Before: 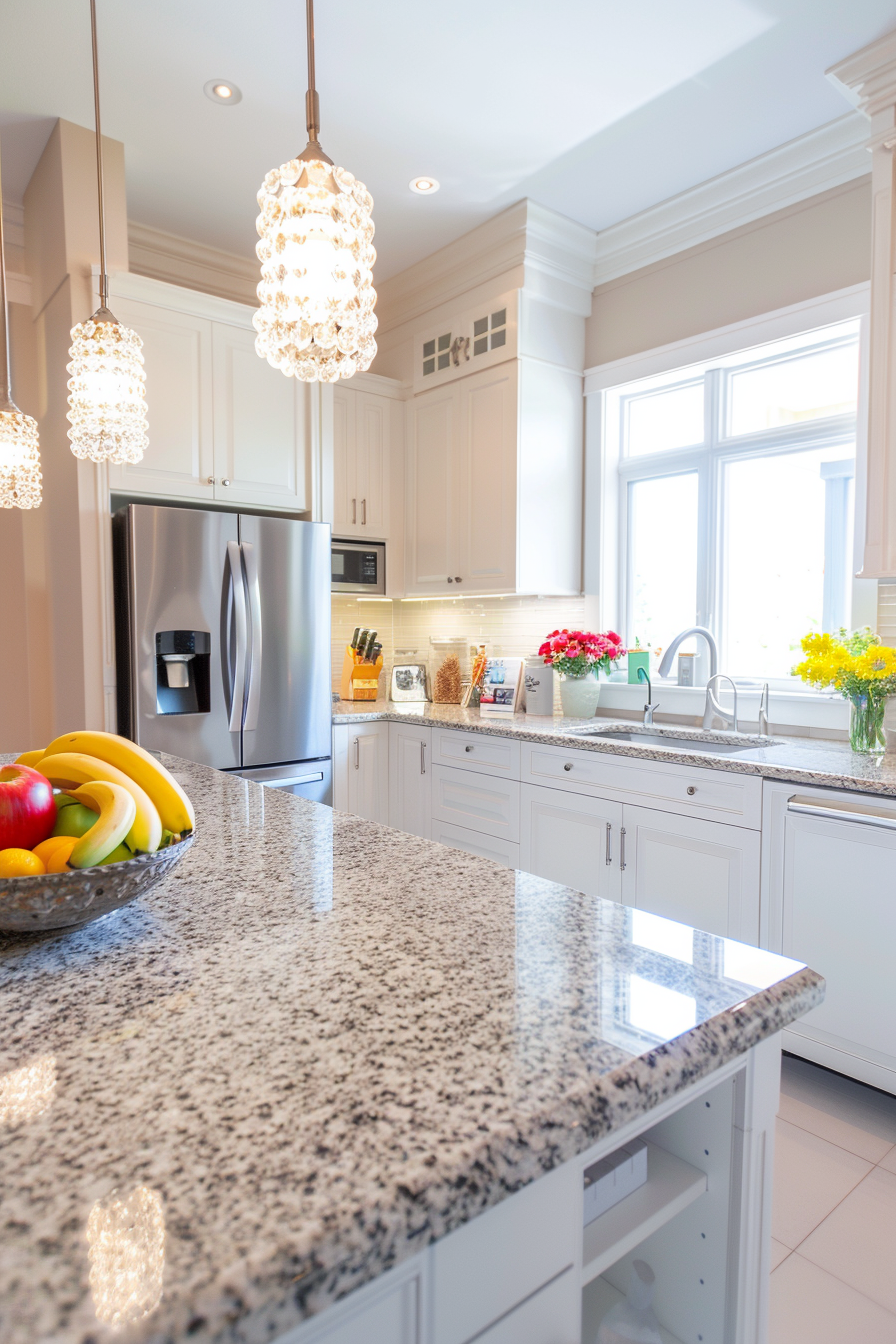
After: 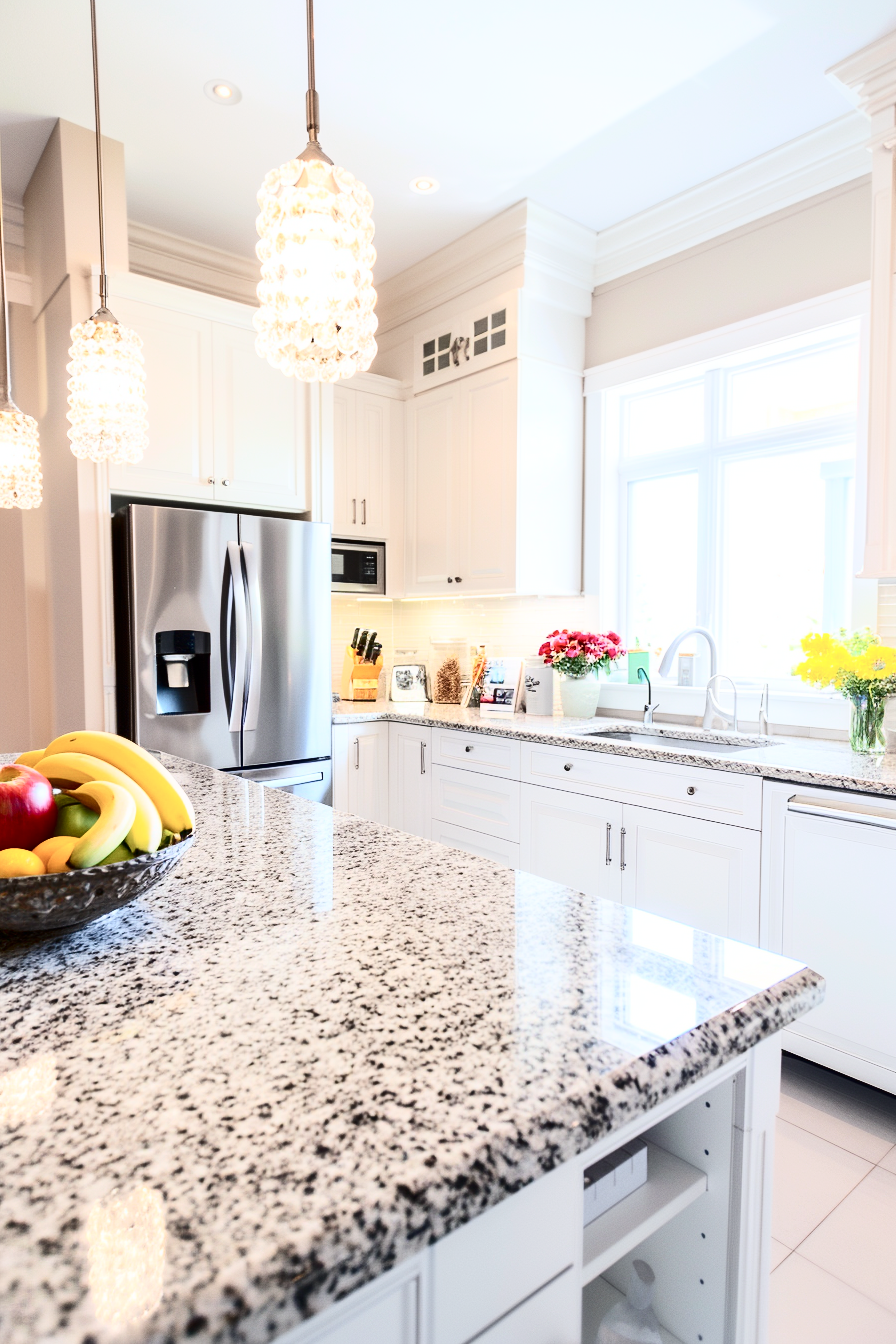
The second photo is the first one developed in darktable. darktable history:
contrast brightness saturation: contrast 0.493, saturation -0.088
